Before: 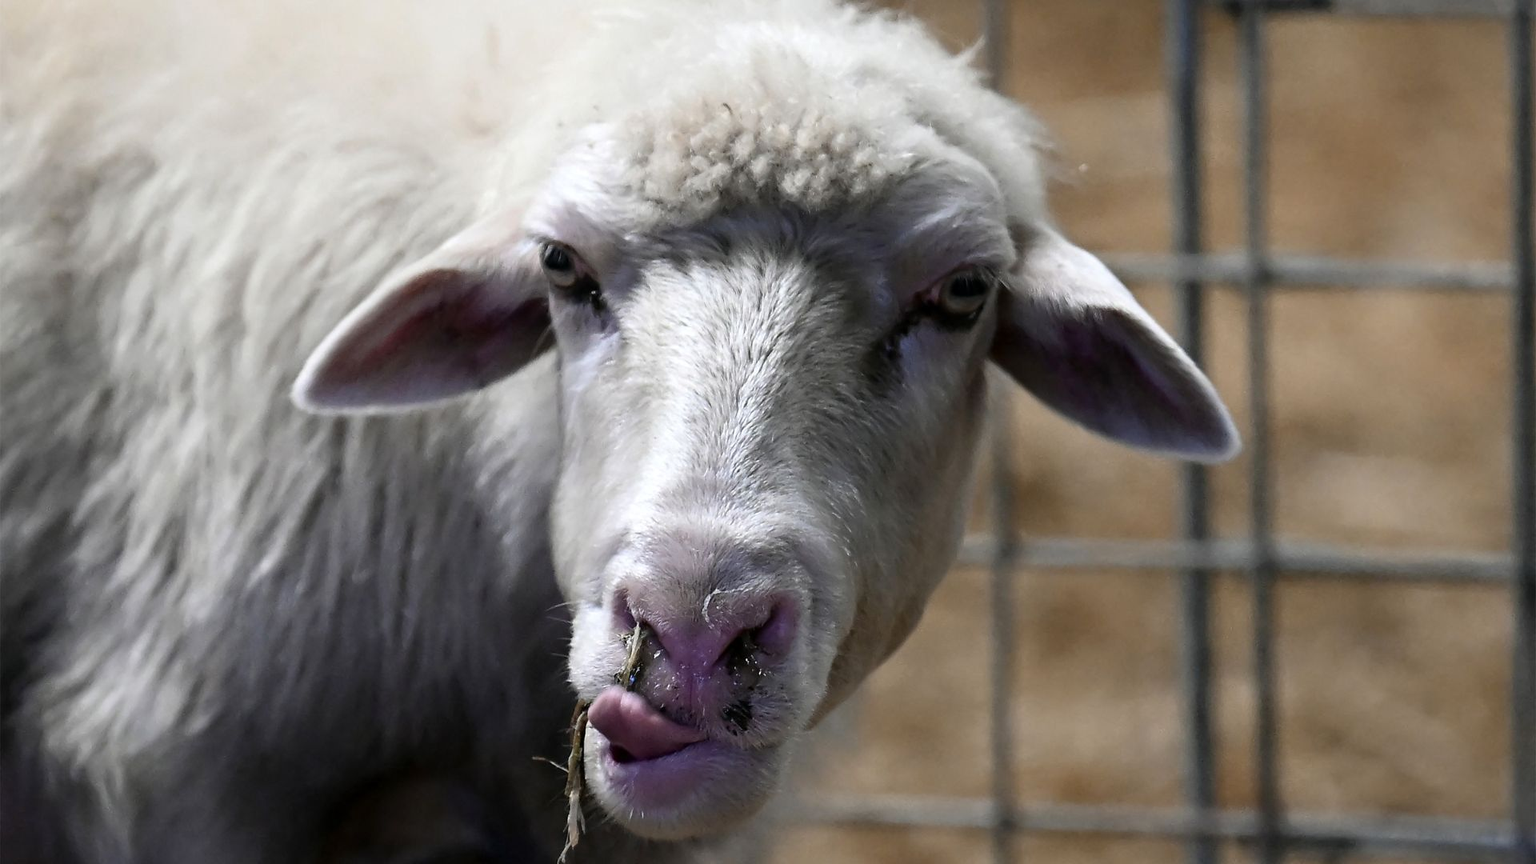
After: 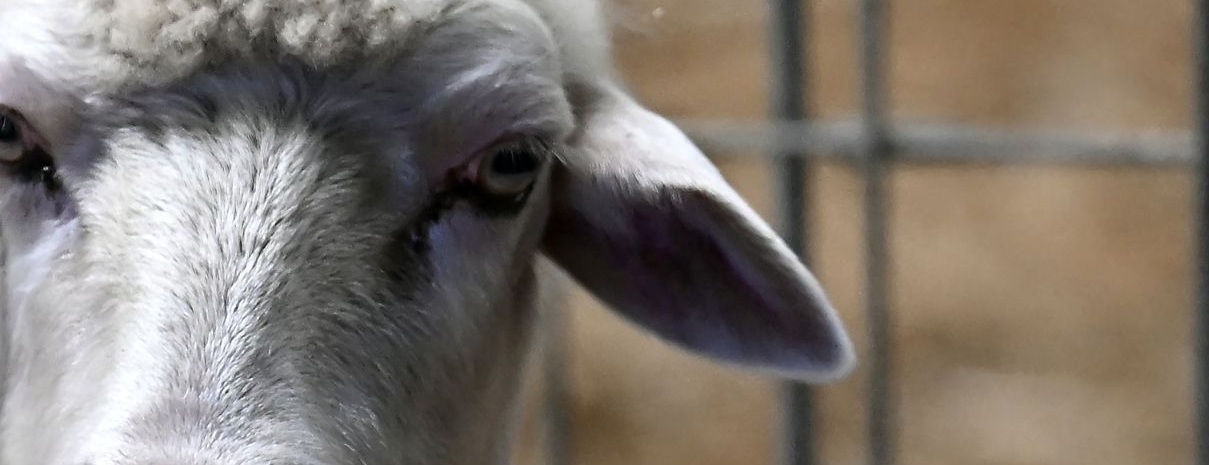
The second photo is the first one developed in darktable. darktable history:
sharpen: radius 5.345, amount 0.311, threshold 26.479
crop: left 36.301%, top 18.321%, right 0.694%, bottom 38.606%
